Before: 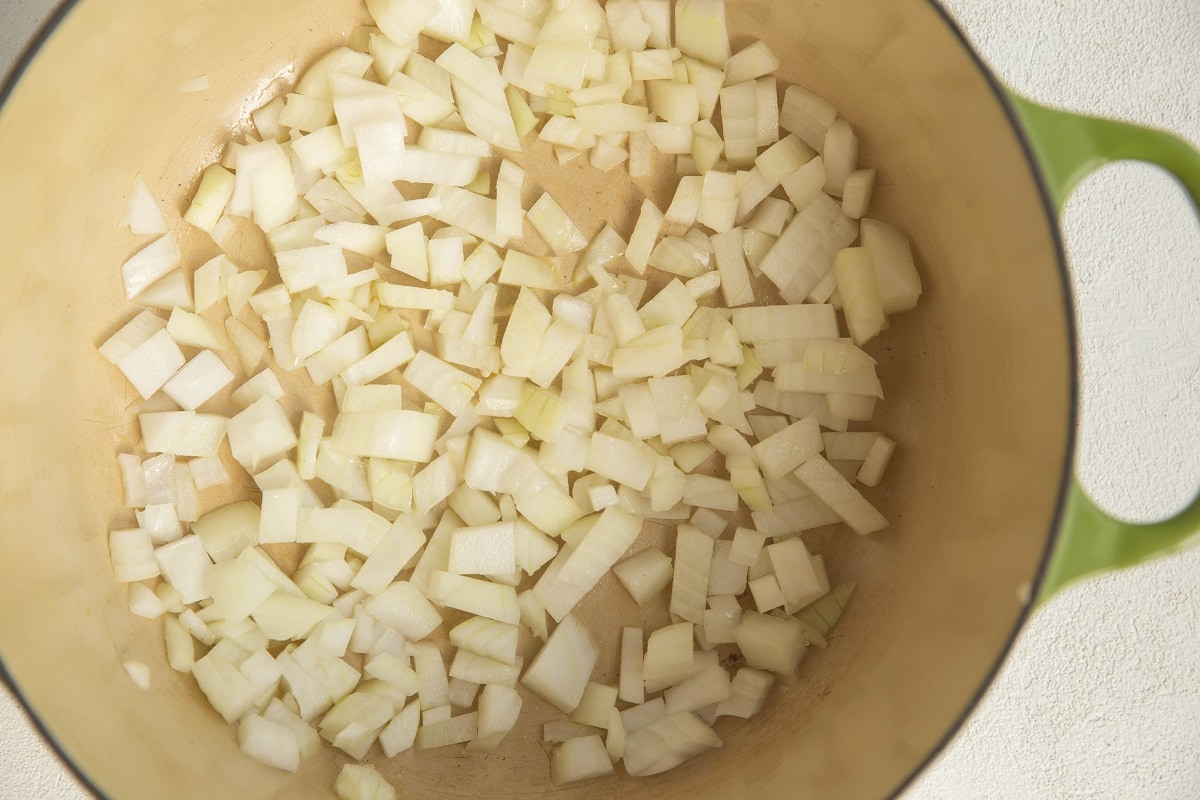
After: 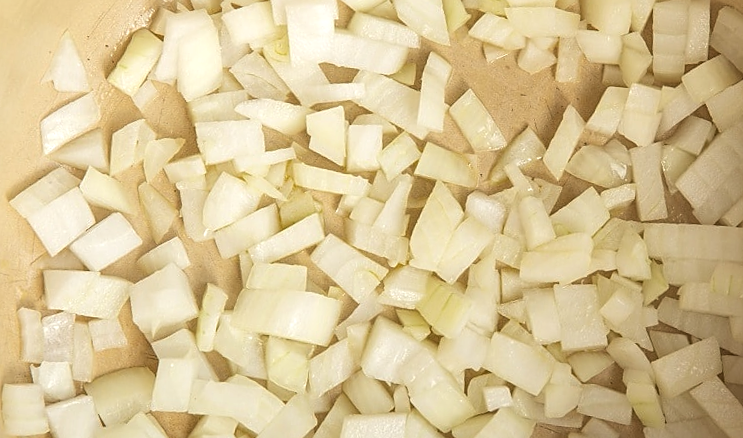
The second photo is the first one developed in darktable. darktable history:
local contrast: on, module defaults
sharpen: amount 0.499
exposure: black level correction -0.007, exposure 0.071 EV, compensate highlight preservation false
crop and rotate: angle -5.61°, left 2.115%, top 7.046%, right 27.158%, bottom 30.323%
